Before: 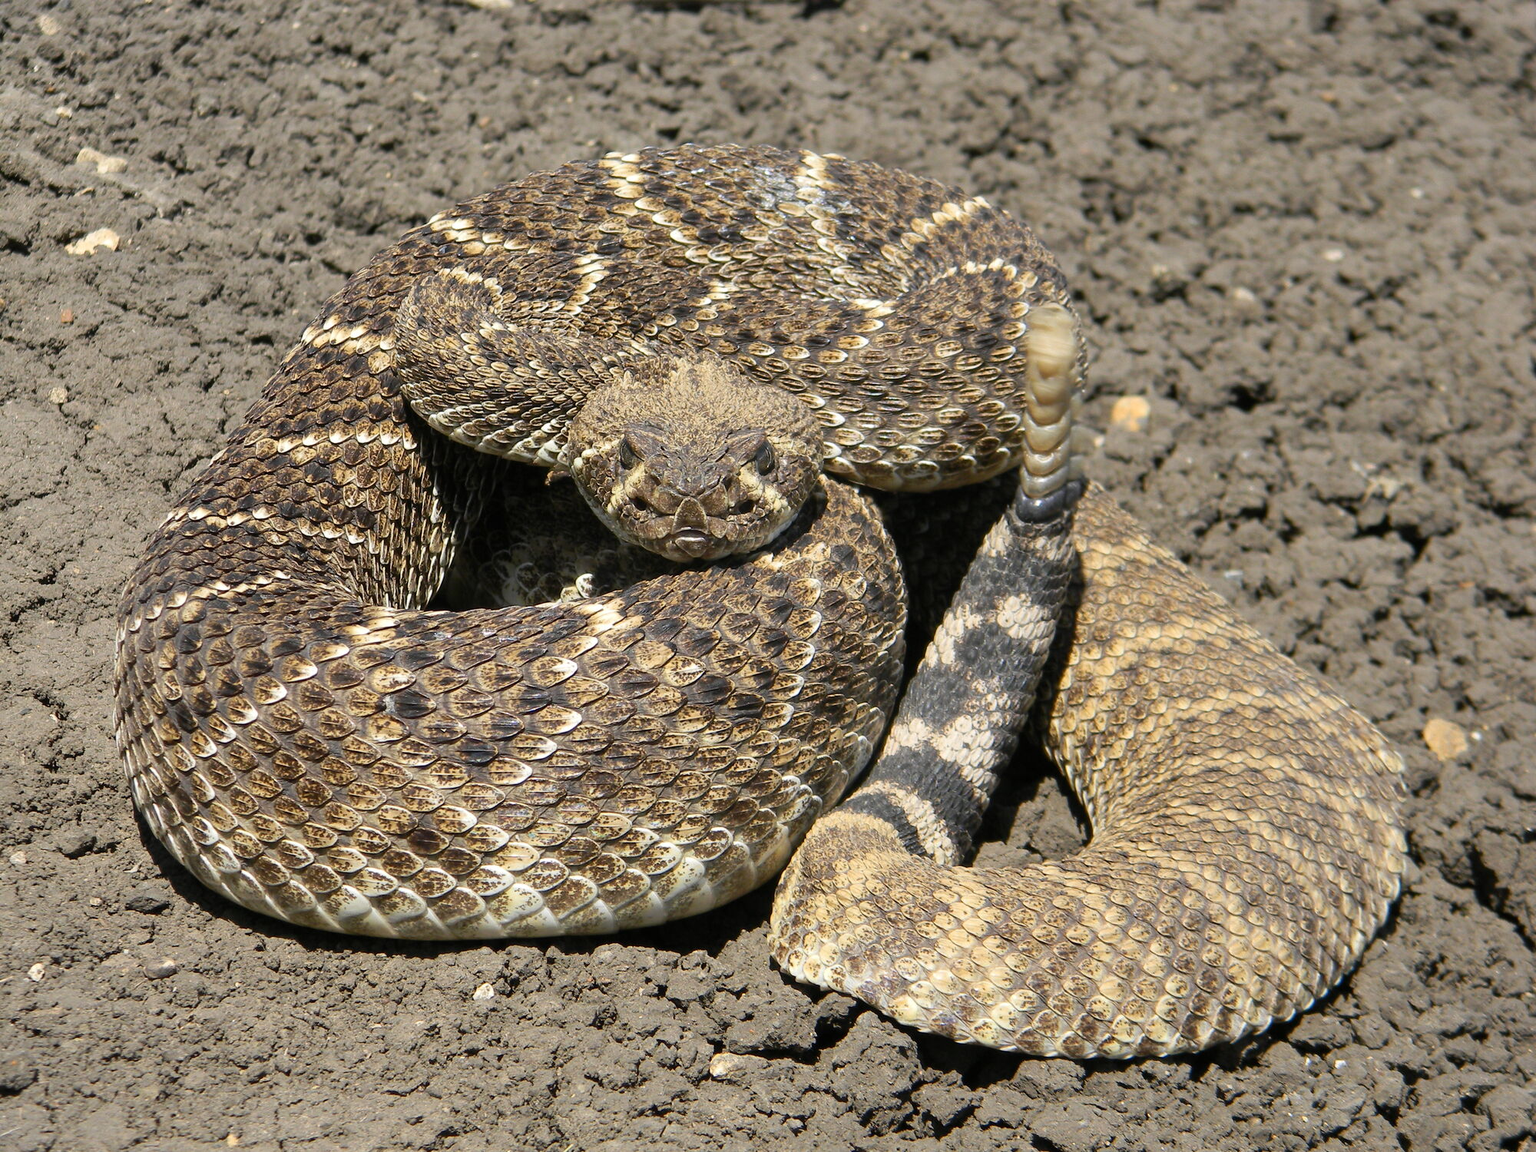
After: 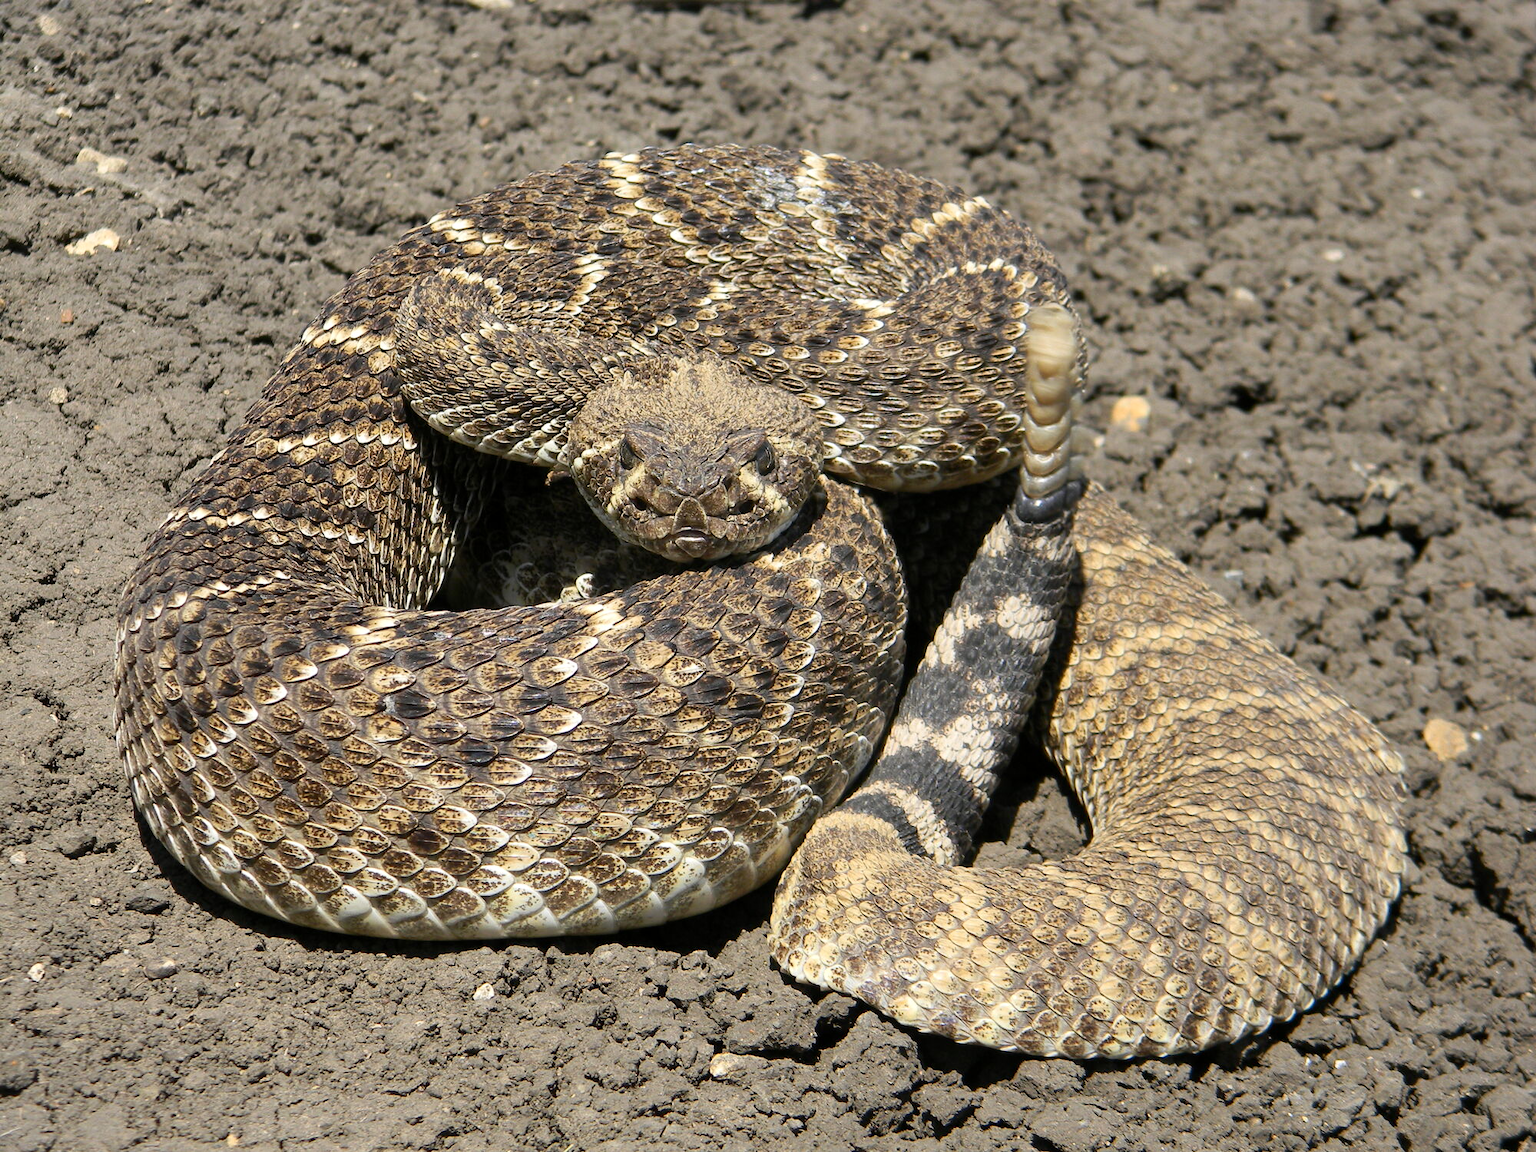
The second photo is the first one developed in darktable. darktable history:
local contrast: mode bilateral grid, contrast 99, coarseness 99, detail 108%, midtone range 0.2
contrast brightness saturation: contrast 0.074
